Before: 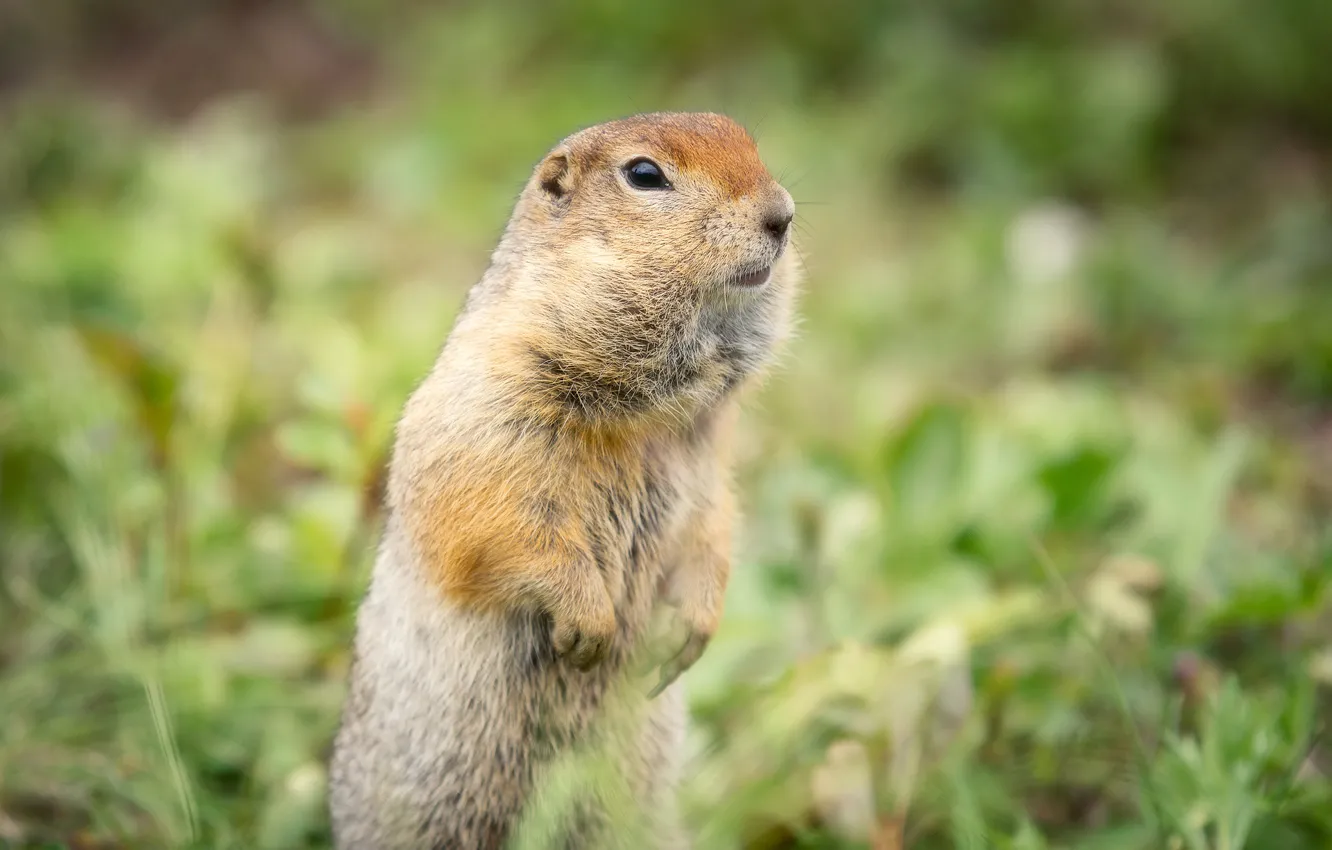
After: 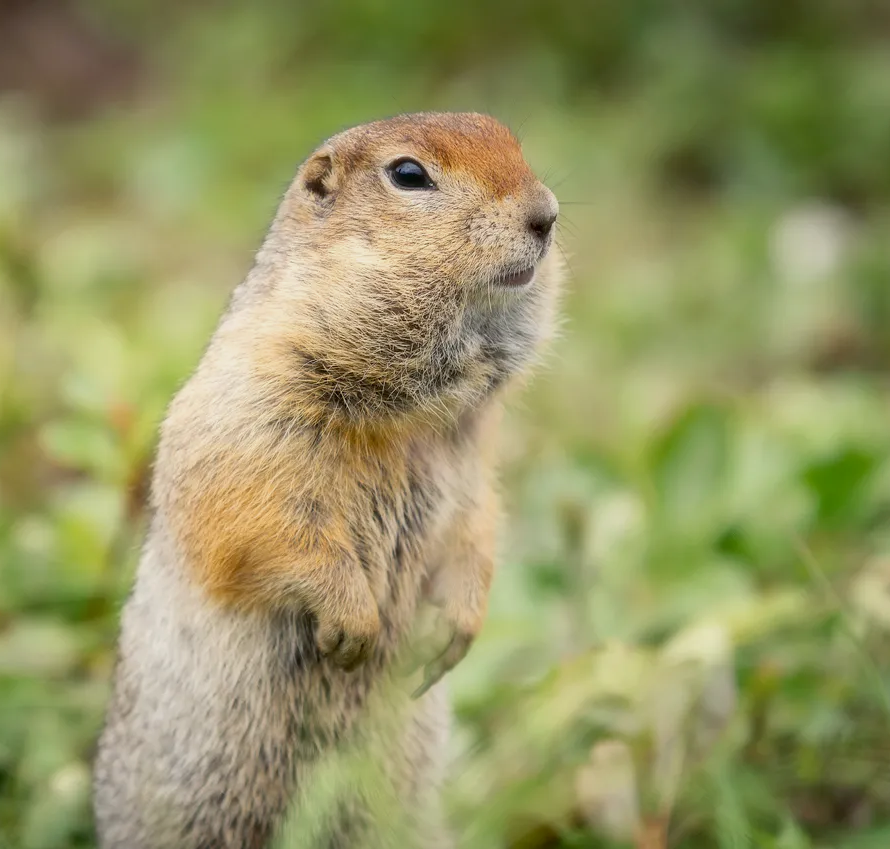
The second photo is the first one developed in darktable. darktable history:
crop and rotate: left 17.732%, right 15.423%
exposure: black level correction 0.001, exposure -0.2 EV, compensate highlight preservation false
